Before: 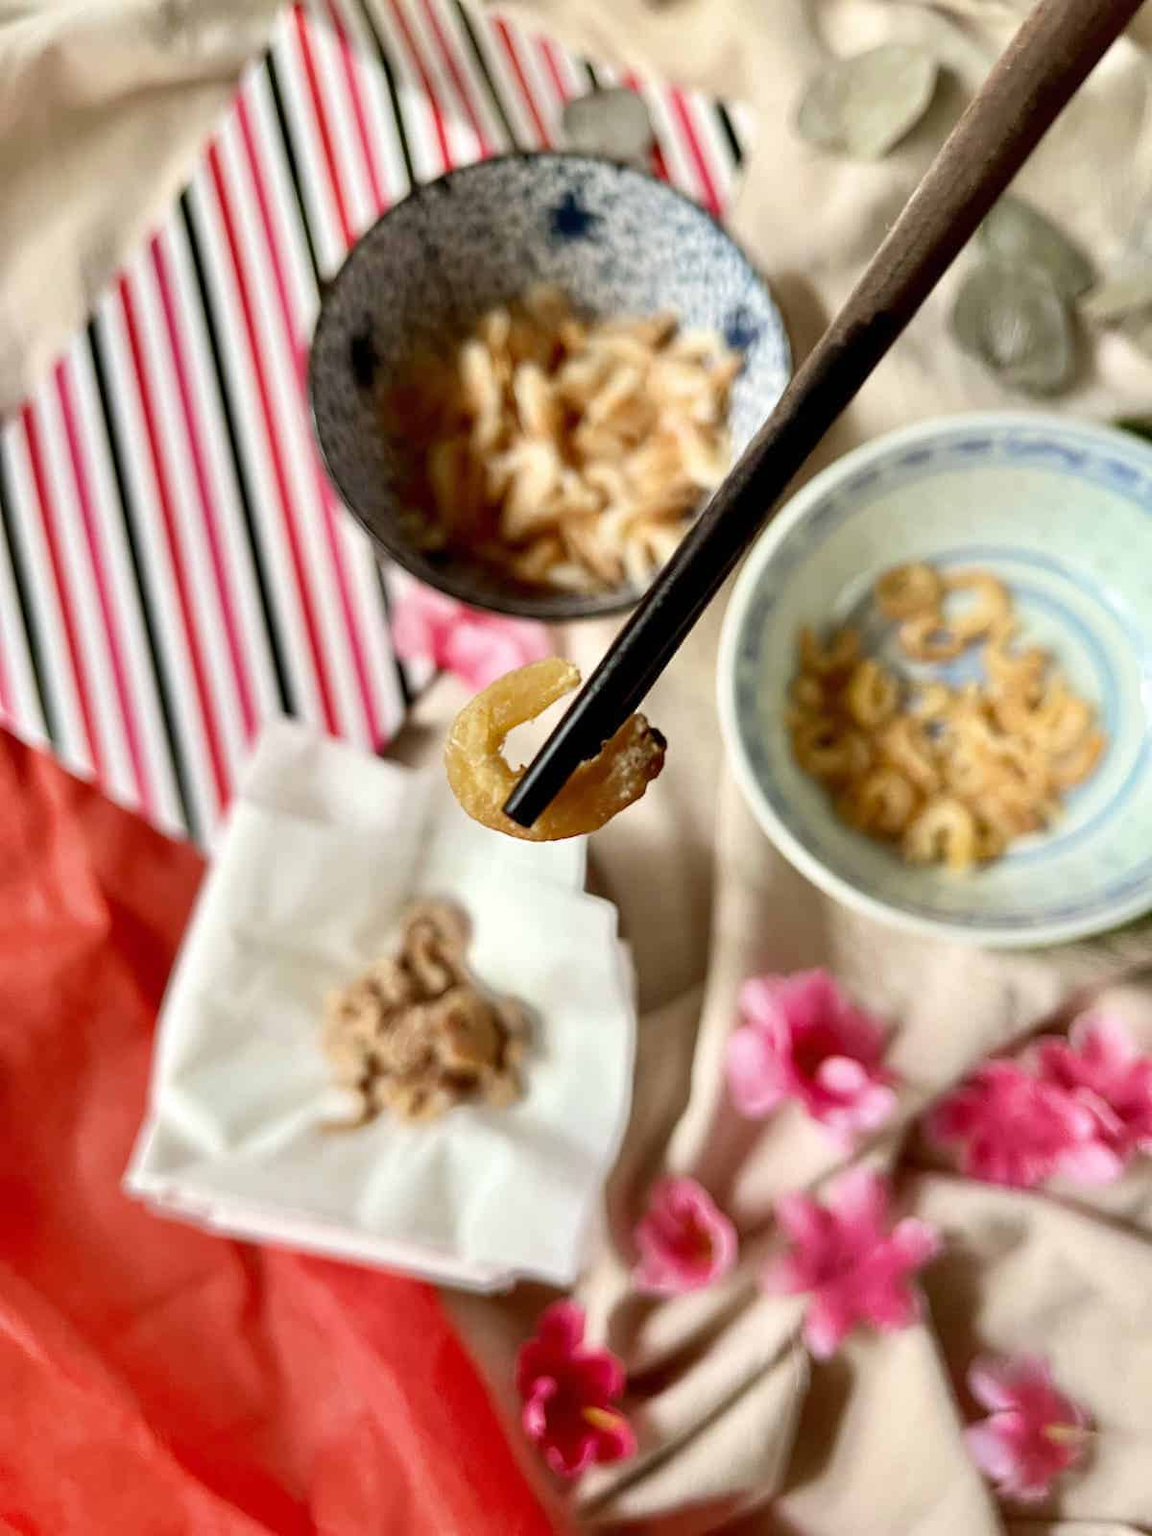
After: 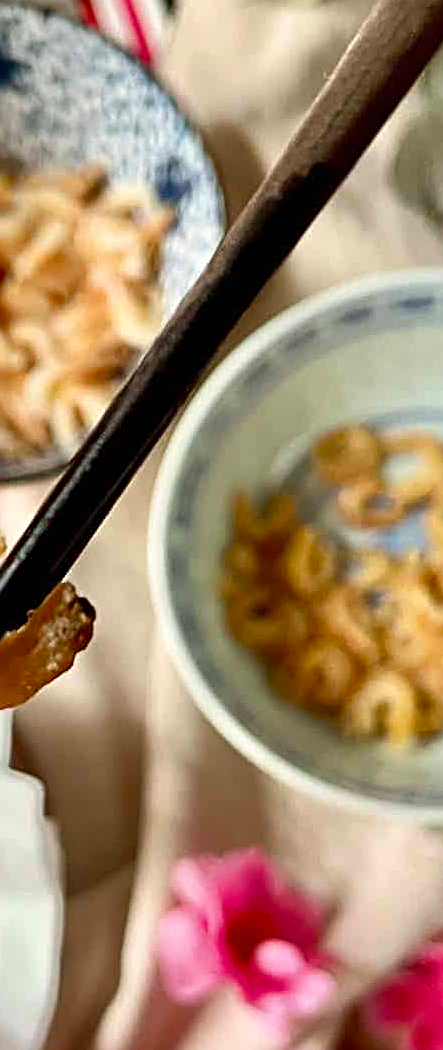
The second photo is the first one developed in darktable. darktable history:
shadows and highlights: radius 108.52, shadows 23.73, highlights -59.32, low approximation 0.01, soften with gaussian
sharpen: radius 2.531, amount 0.628
crop and rotate: left 49.936%, top 10.094%, right 13.136%, bottom 24.256%
